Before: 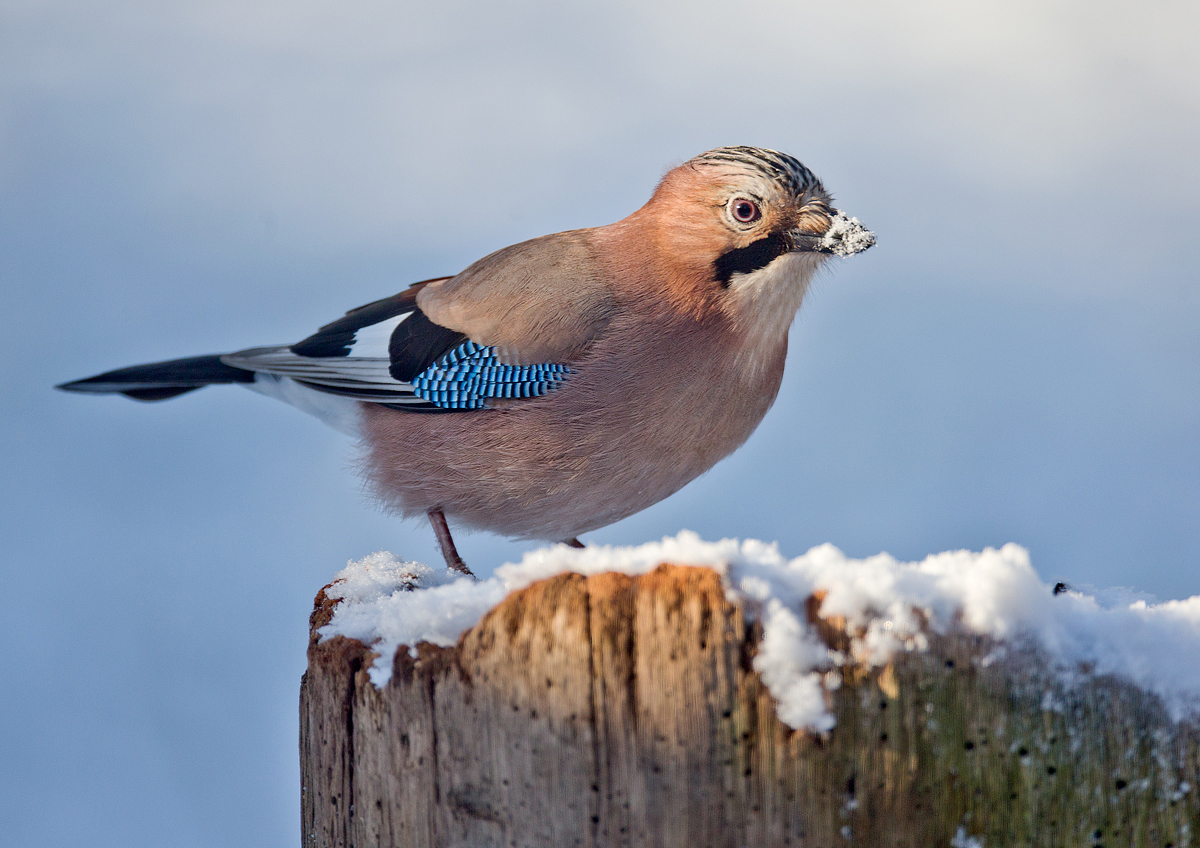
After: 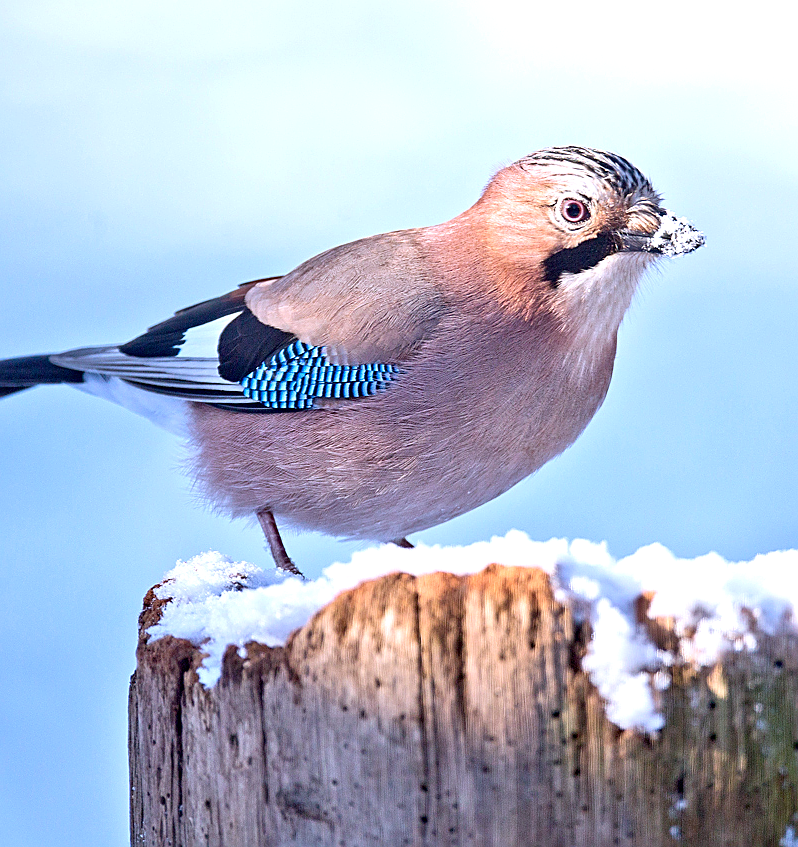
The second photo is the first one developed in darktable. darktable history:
exposure: black level correction 0, exposure 0.894 EV, compensate highlight preservation false
color calibration: illuminant as shot in camera, x 0.376, y 0.393, temperature 4190.82 K
crop and rotate: left 14.32%, right 19.139%
sharpen: on, module defaults
